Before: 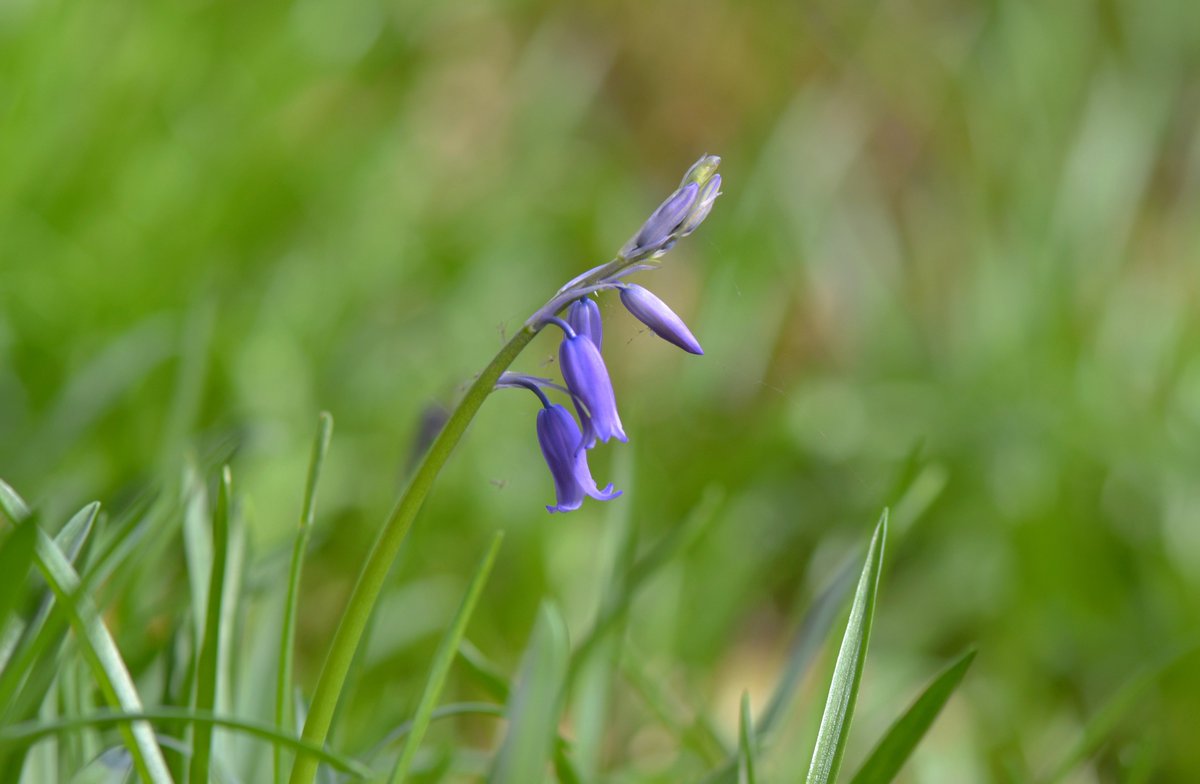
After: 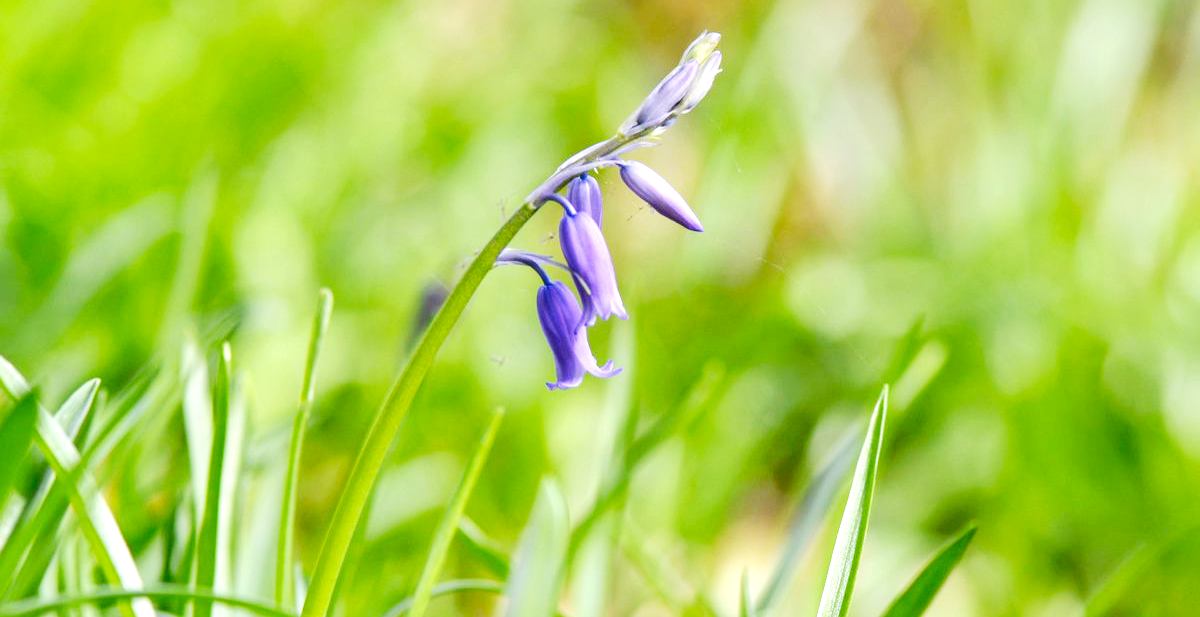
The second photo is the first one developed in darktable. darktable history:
crop and rotate: top 15.701%, bottom 5.508%
base curve: curves: ch0 [(0, 0) (0.007, 0.004) (0.027, 0.03) (0.046, 0.07) (0.207, 0.54) (0.442, 0.872) (0.673, 0.972) (1, 1)], preserve colors none
local contrast: on, module defaults
